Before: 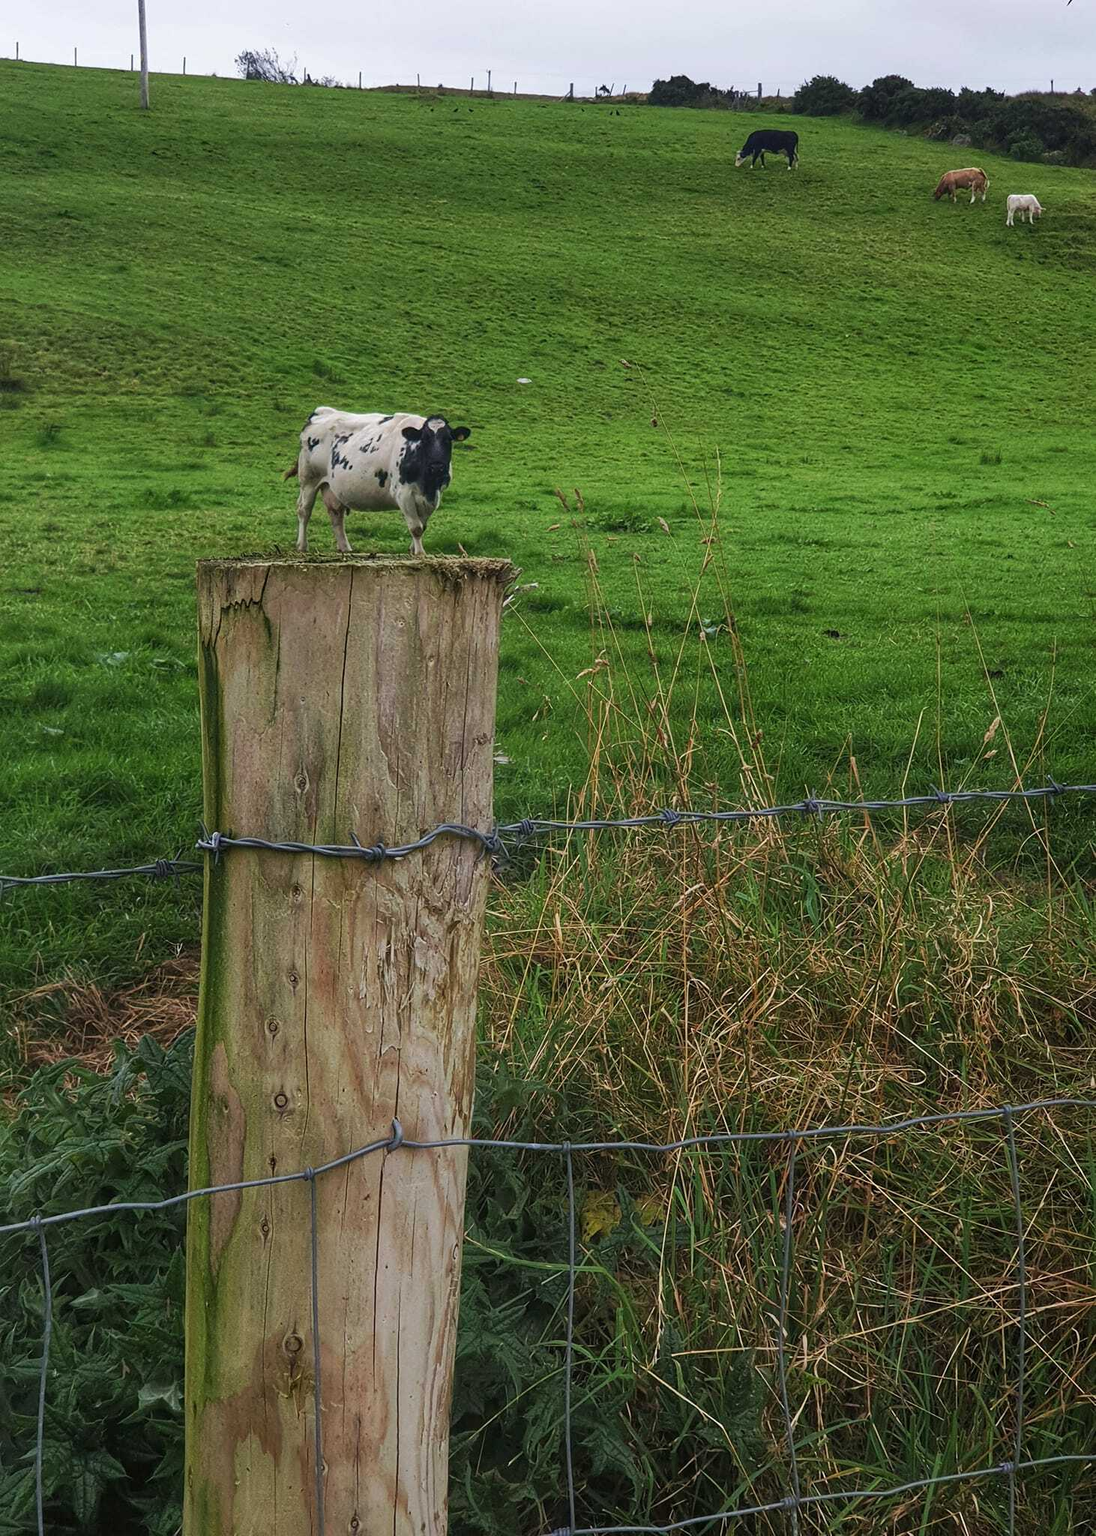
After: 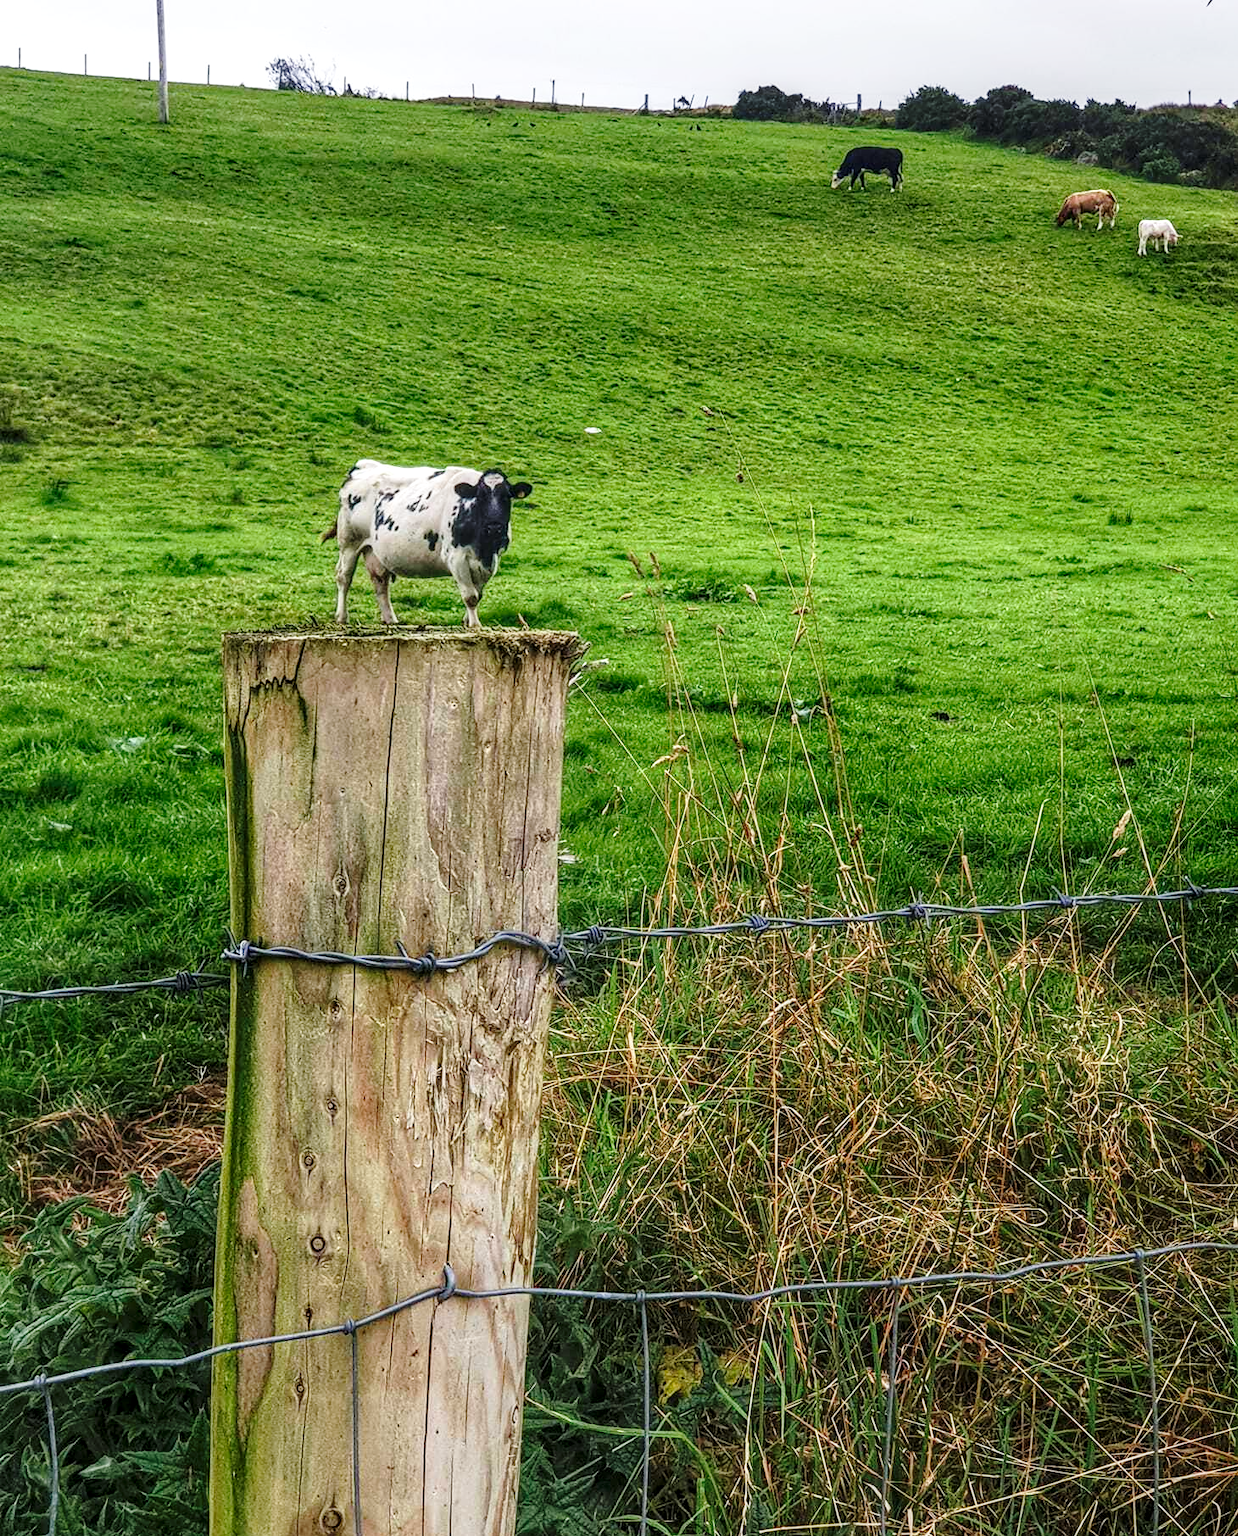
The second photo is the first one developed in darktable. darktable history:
local contrast: highlights 35%, detail 135%
crop and rotate: top 0%, bottom 11.49%
base curve: curves: ch0 [(0, 0) (0.028, 0.03) (0.121, 0.232) (0.46, 0.748) (0.859, 0.968) (1, 1)], preserve colors none
